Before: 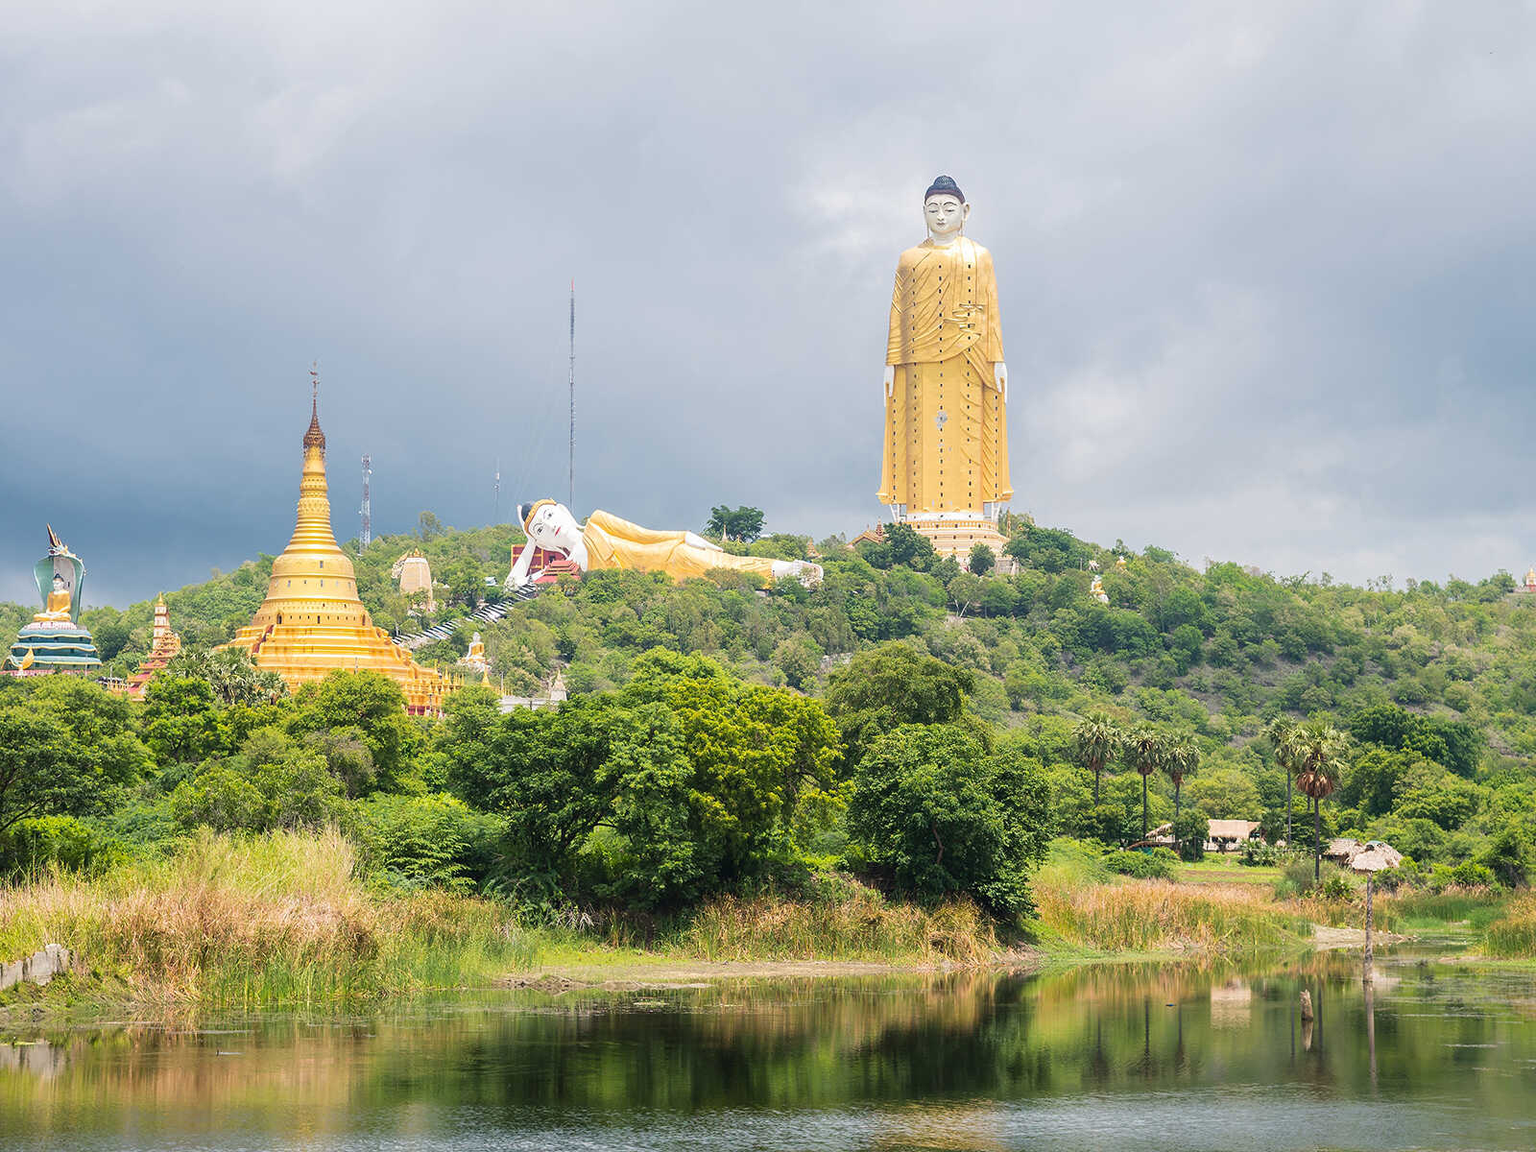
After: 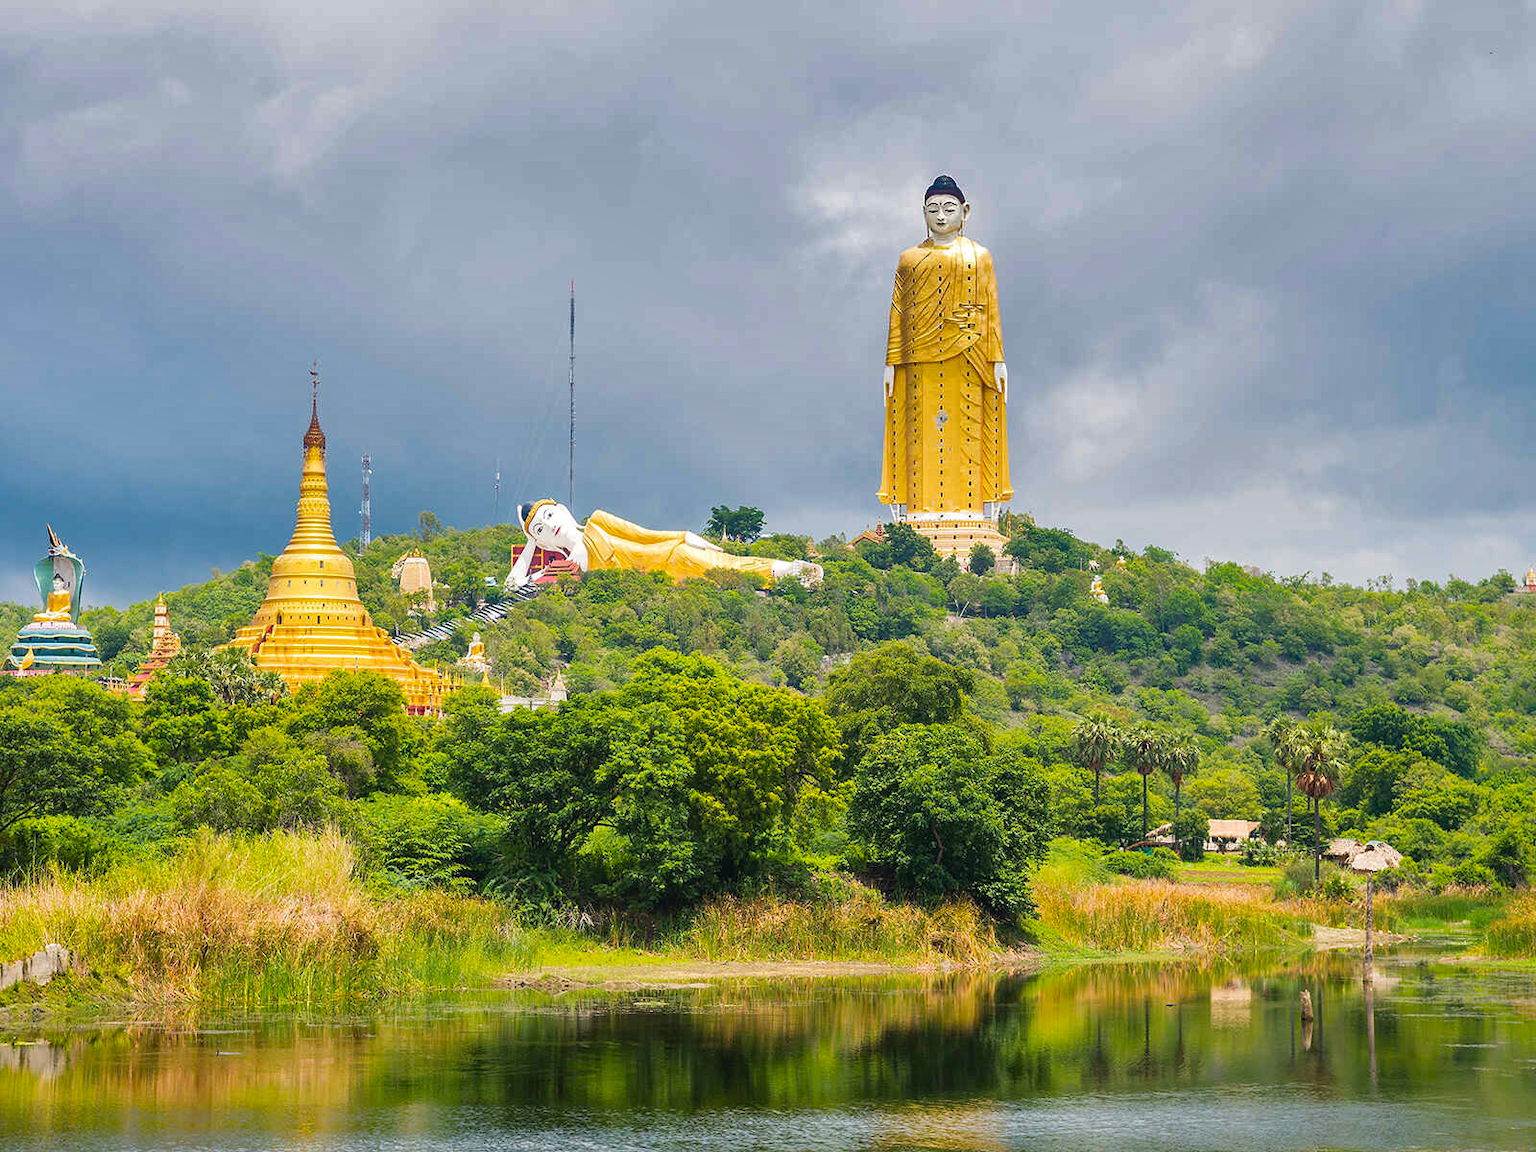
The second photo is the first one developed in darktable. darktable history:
color balance rgb: perceptual saturation grading › global saturation 20%, global vibrance 20%
haze removal: compatibility mode true, adaptive false
shadows and highlights: shadows 75, highlights -60.85, soften with gaussian
